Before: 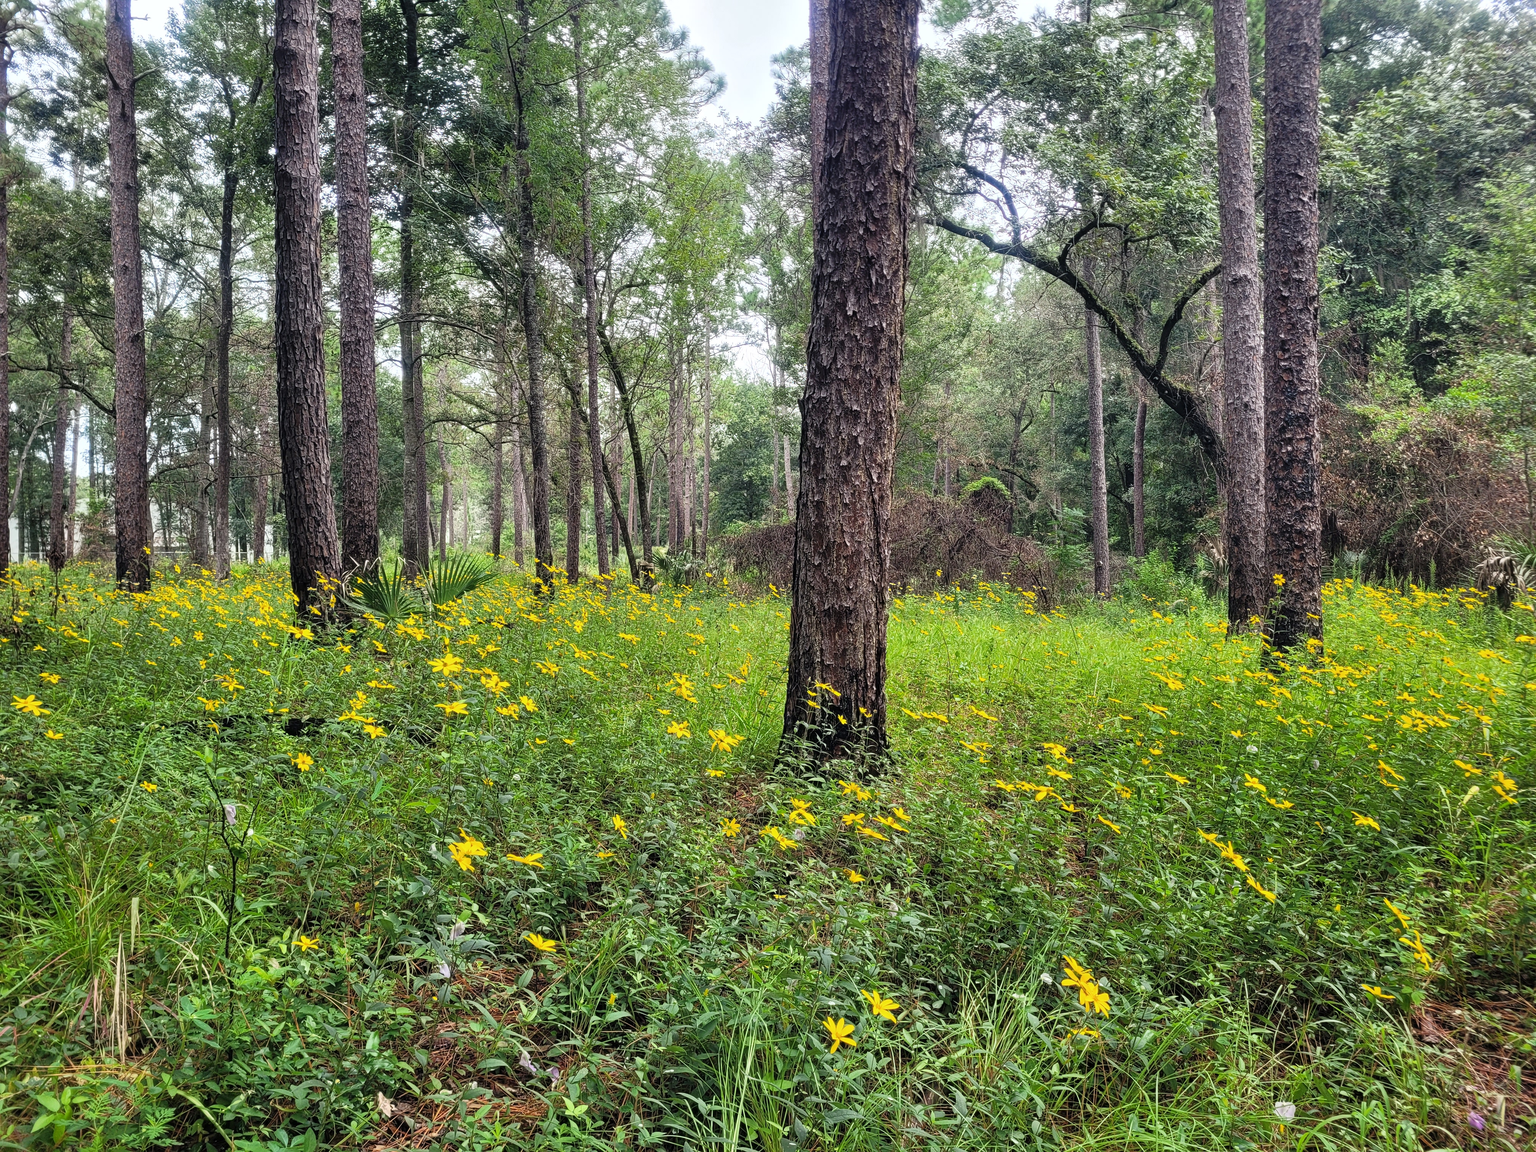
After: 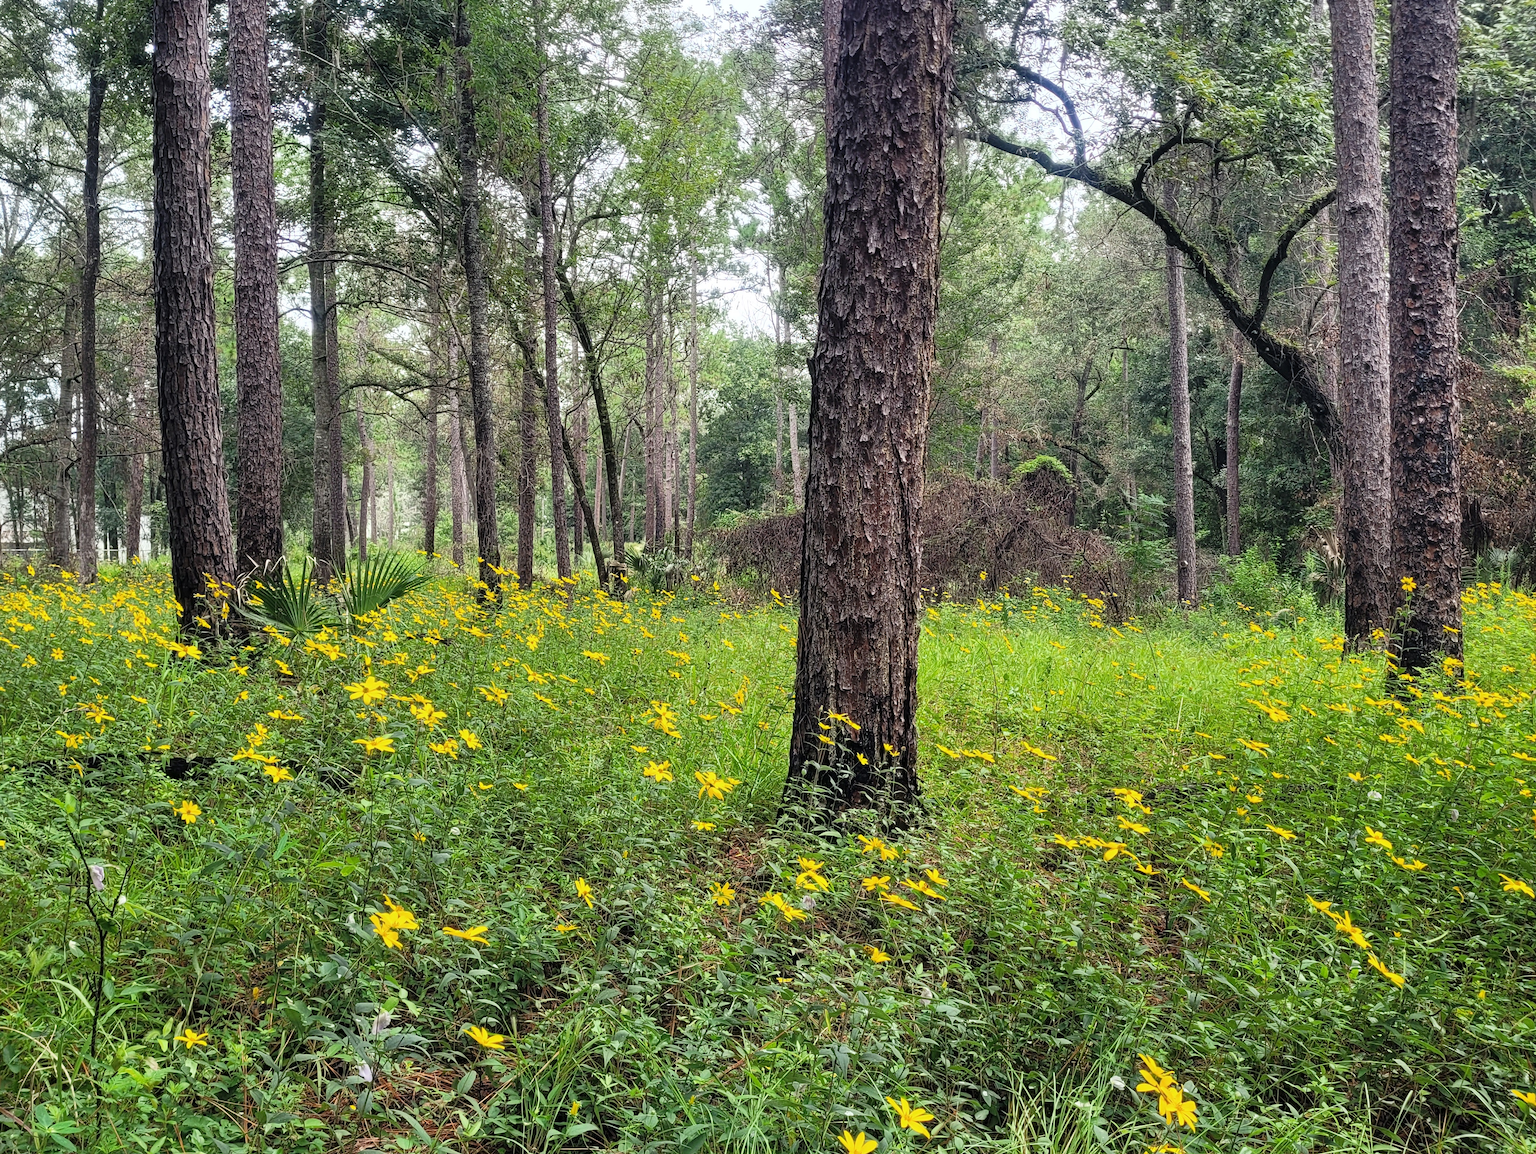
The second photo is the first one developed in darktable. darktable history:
crop and rotate: left 9.948%, top 9.799%, right 10.05%, bottom 10.059%
